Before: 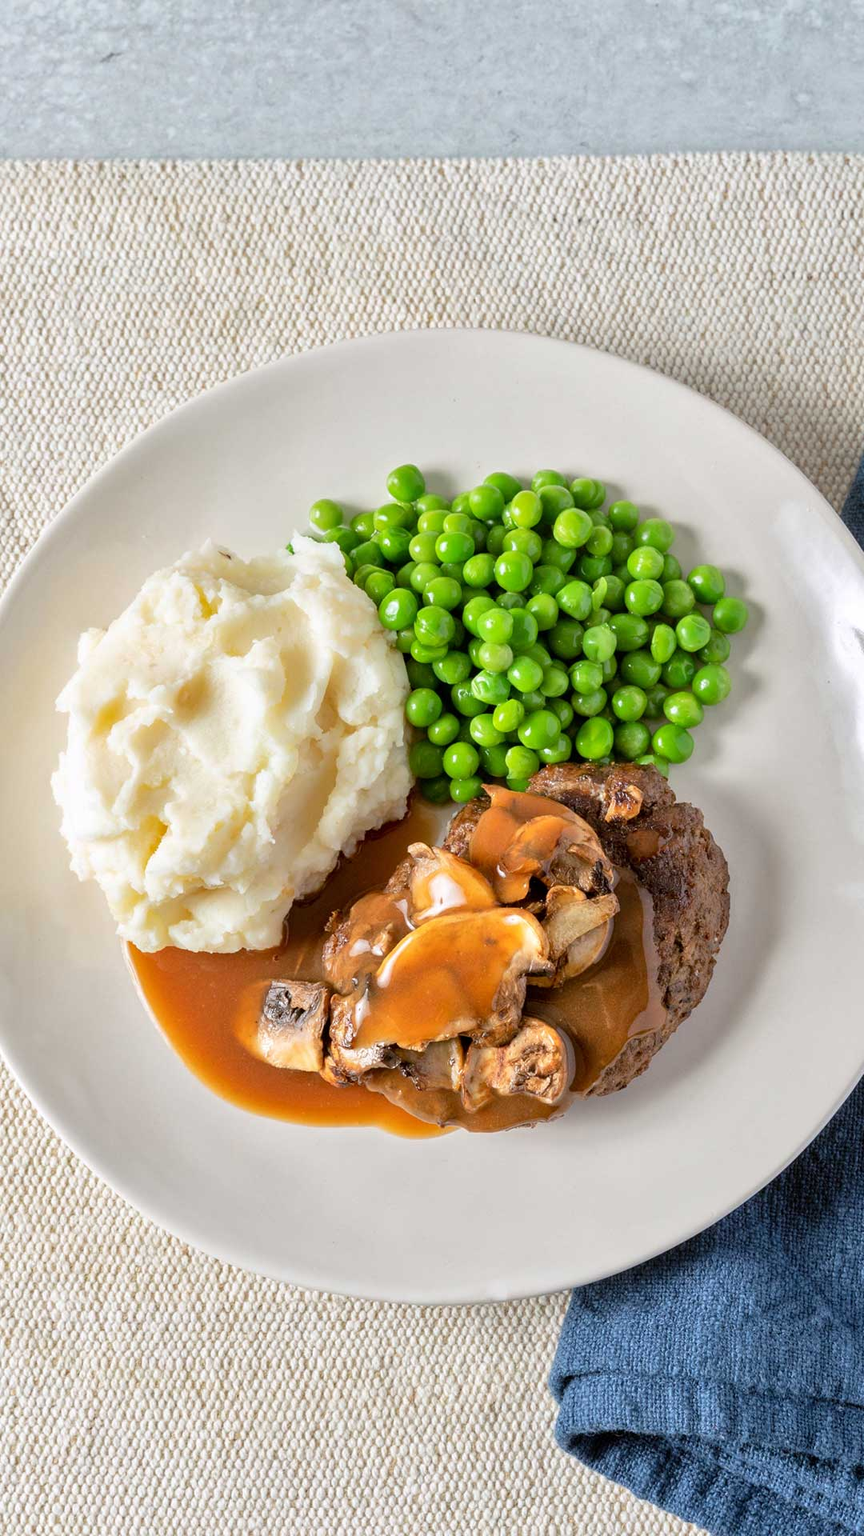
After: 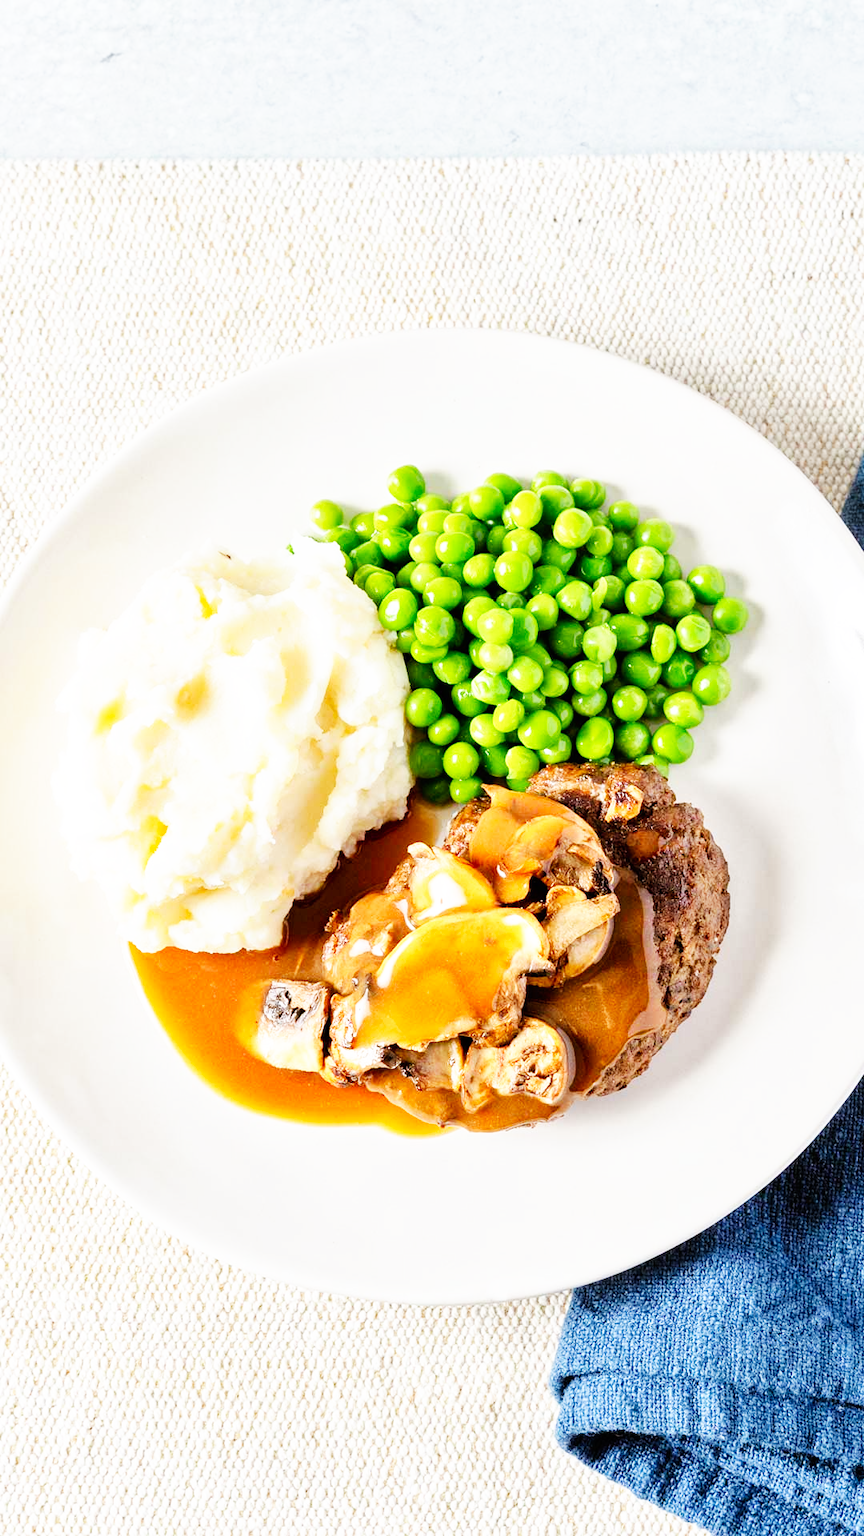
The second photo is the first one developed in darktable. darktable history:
base curve: curves: ch0 [(0, 0) (0.007, 0.004) (0.027, 0.03) (0.046, 0.07) (0.207, 0.54) (0.442, 0.872) (0.673, 0.972) (1, 1)], preserve colors none
rotate and perspective: automatic cropping original format, crop left 0, crop top 0
